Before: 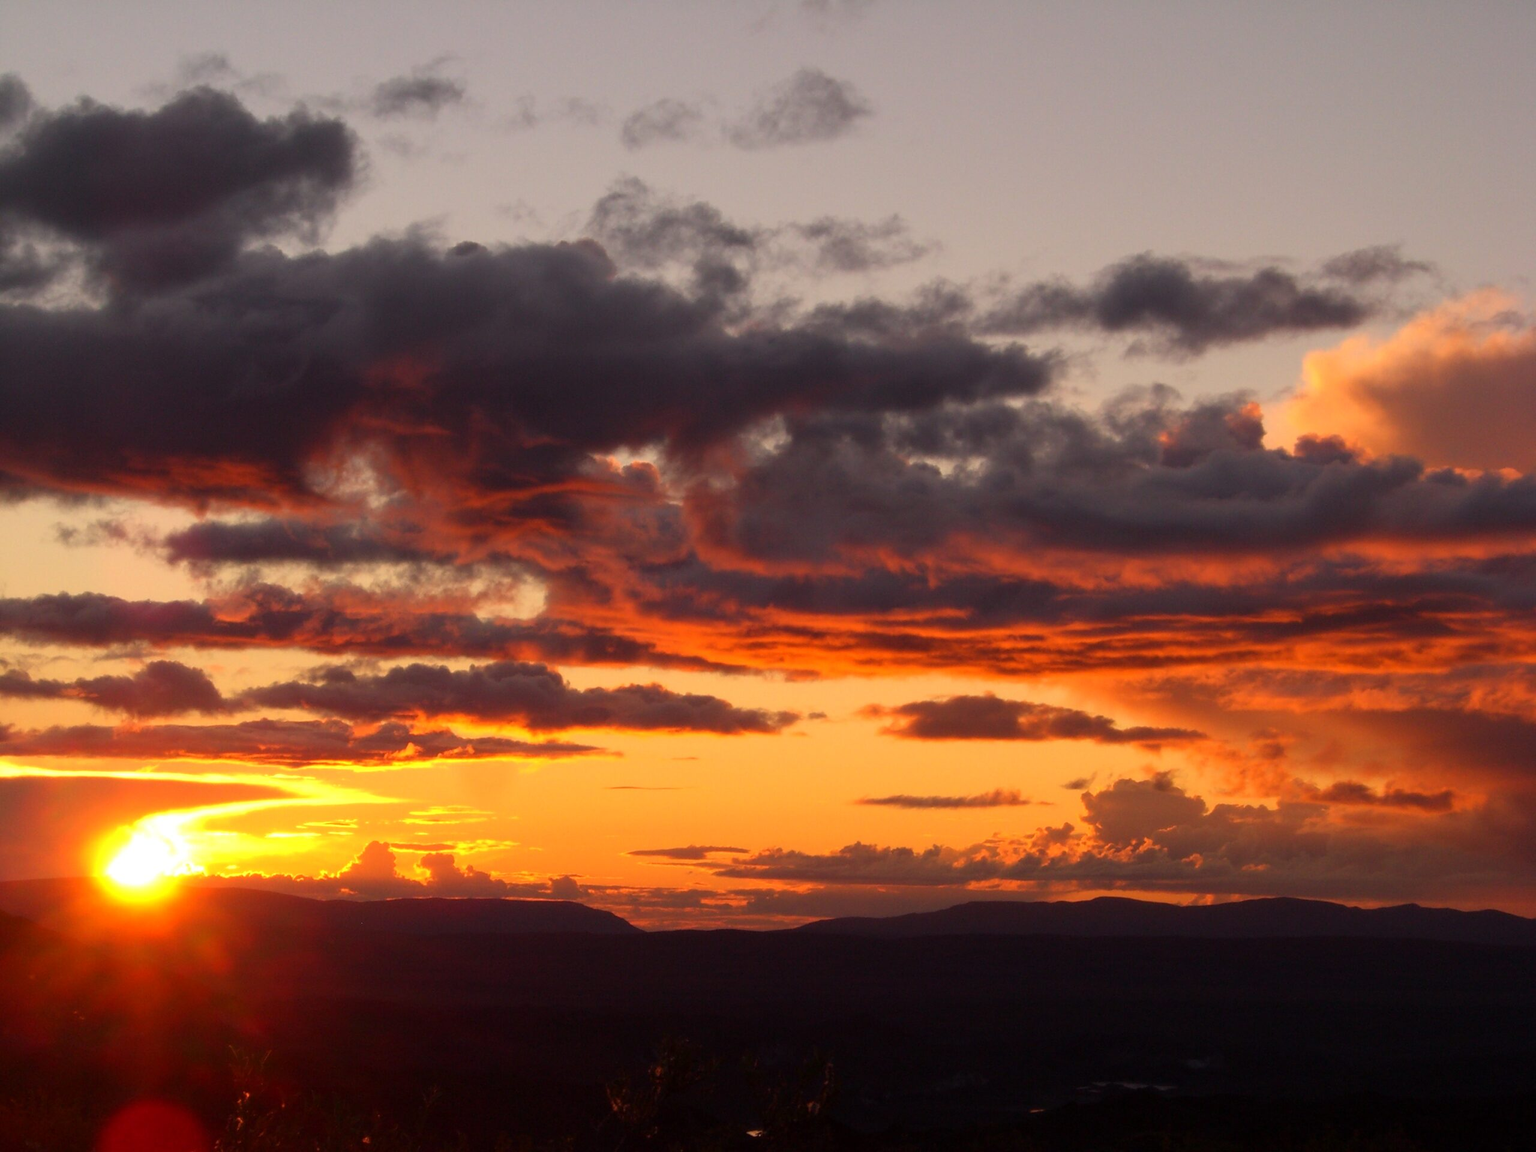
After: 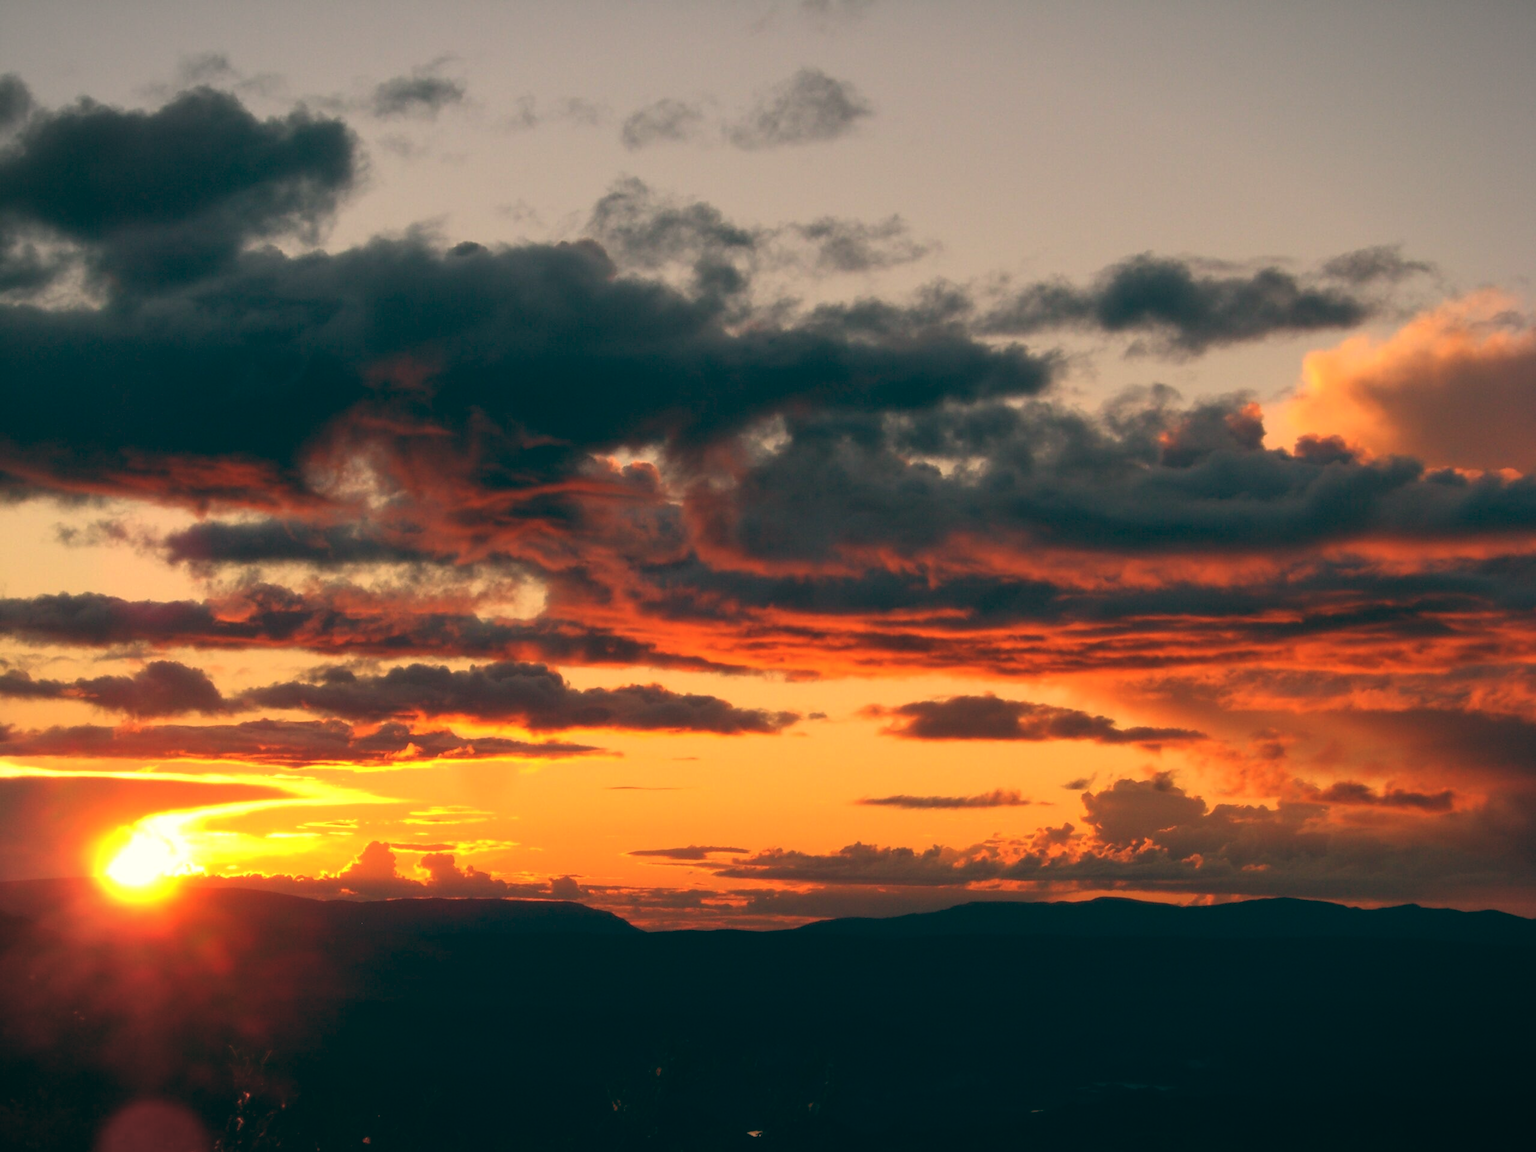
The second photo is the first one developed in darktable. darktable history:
color balance: lift [1.005, 0.99, 1.007, 1.01], gamma [1, 0.979, 1.011, 1.021], gain [0.923, 1.098, 1.025, 0.902], input saturation 90.45%, contrast 7.73%, output saturation 105.91%
vignetting: fall-off start 100%, brightness -0.282, width/height ratio 1.31
